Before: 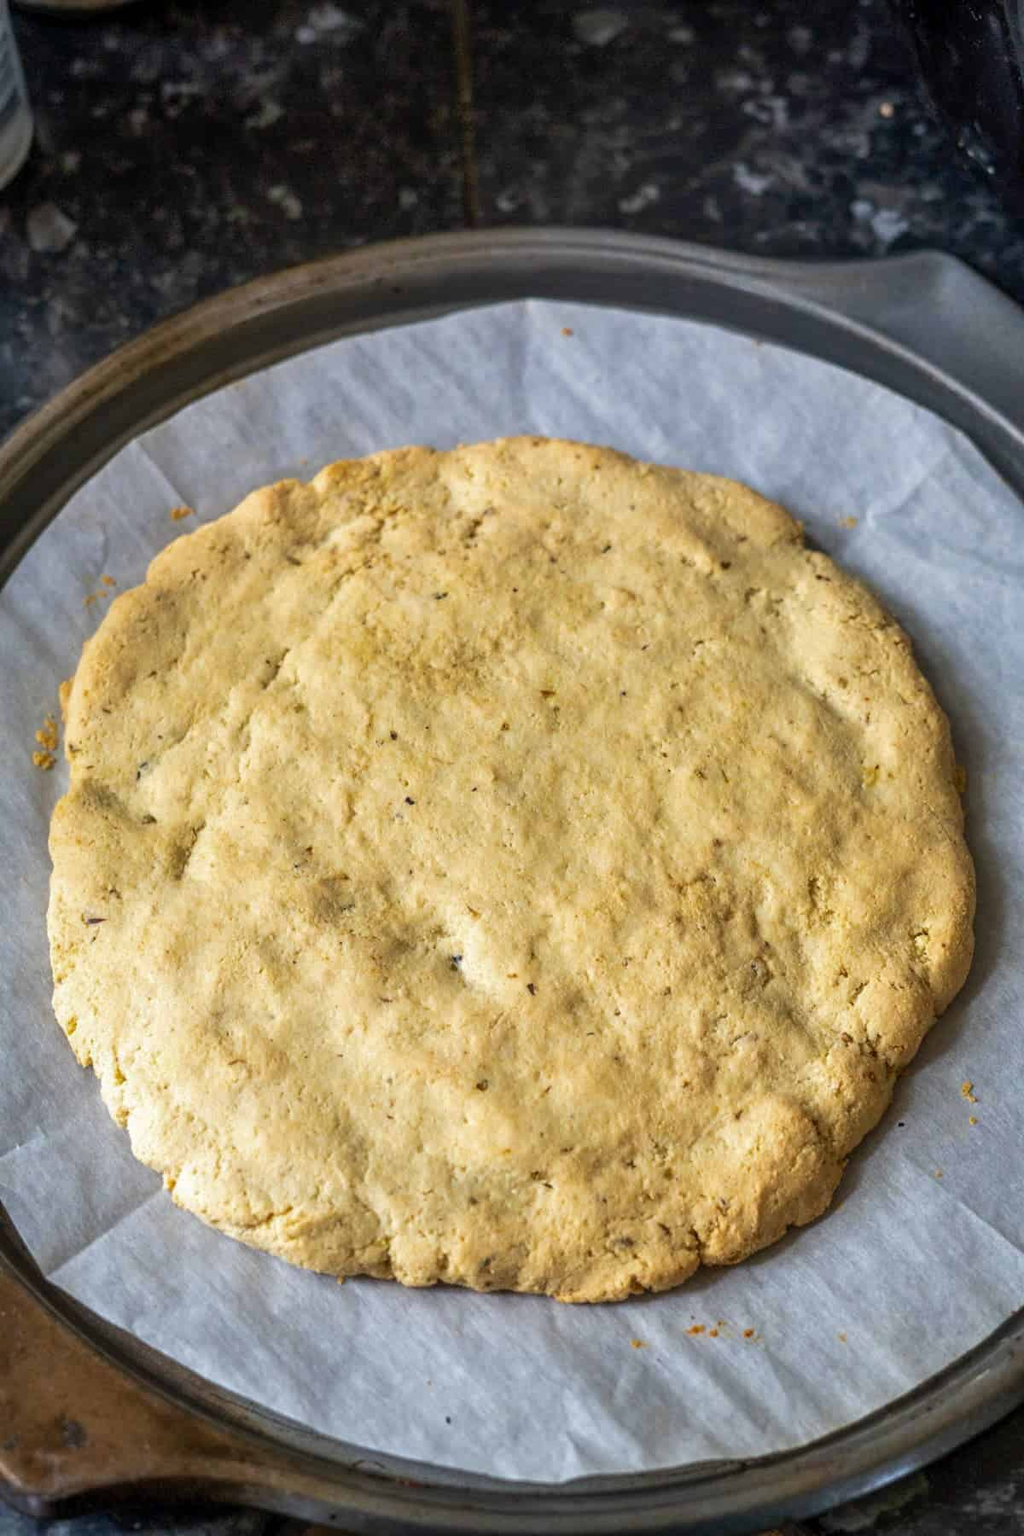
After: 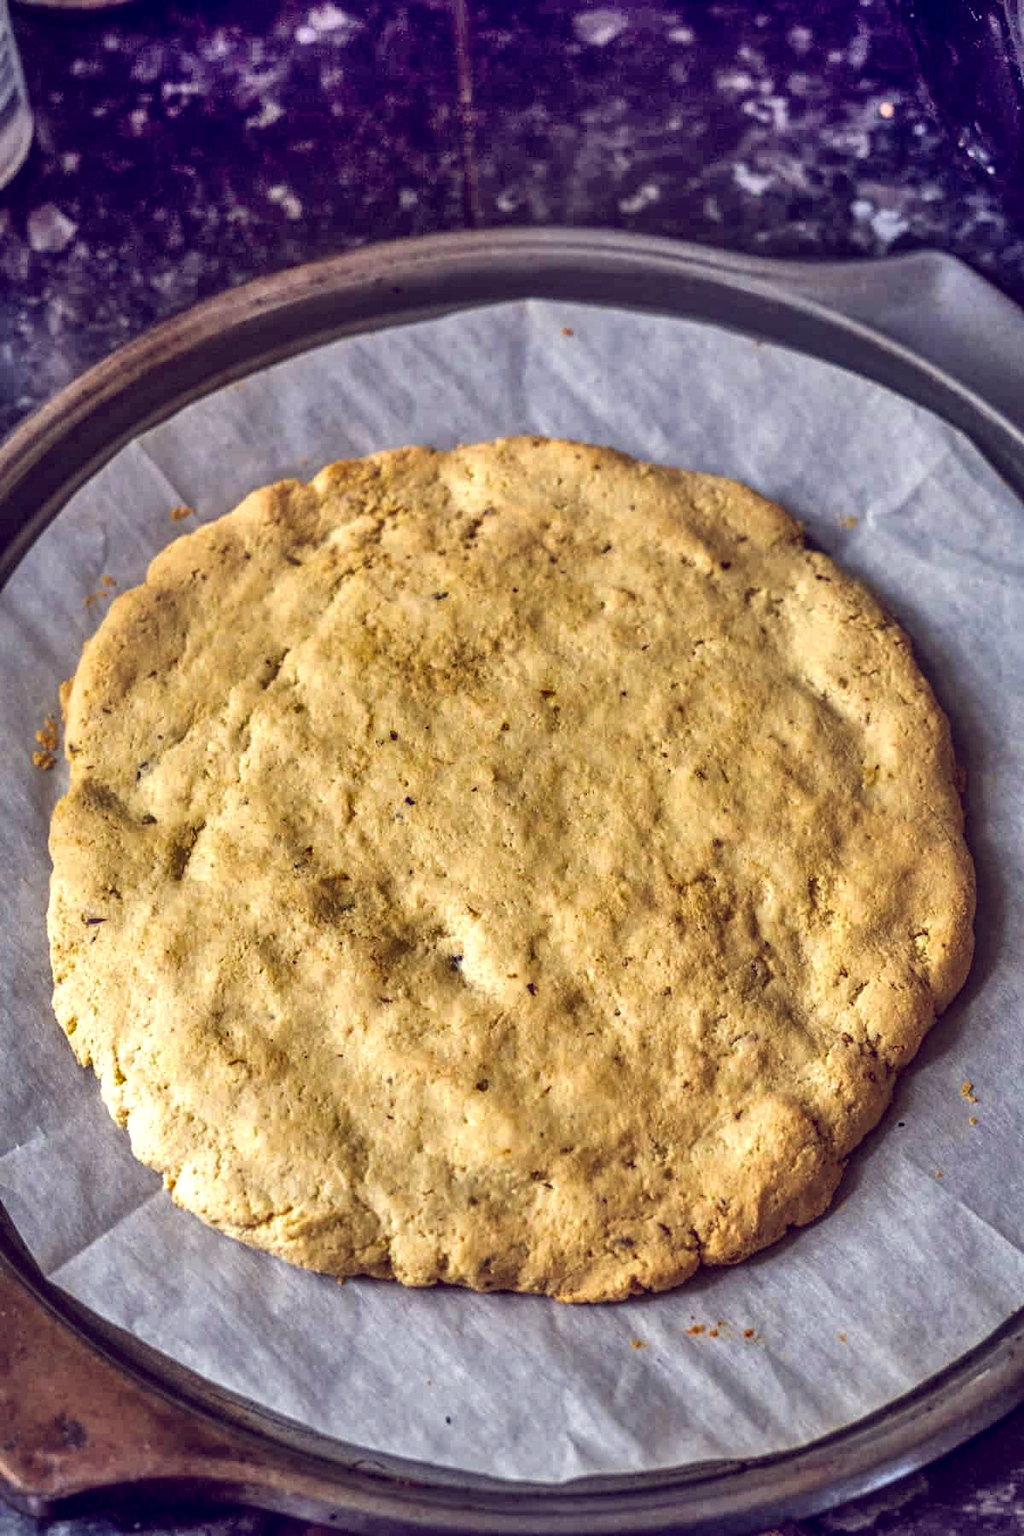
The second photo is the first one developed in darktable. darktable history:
color balance: lift [1.001, 0.997, 0.99, 1.01], gamma [1.007, 1, 0.975, 1.025], gain [1, 1.065, 1.052, 0.935], contrast 13.25%
exposure: exposure -0.177 EV, compensate highlight preservation false
shadows and highlights: shadows 60, soften with gaussian
local contrast: on, module defaults
